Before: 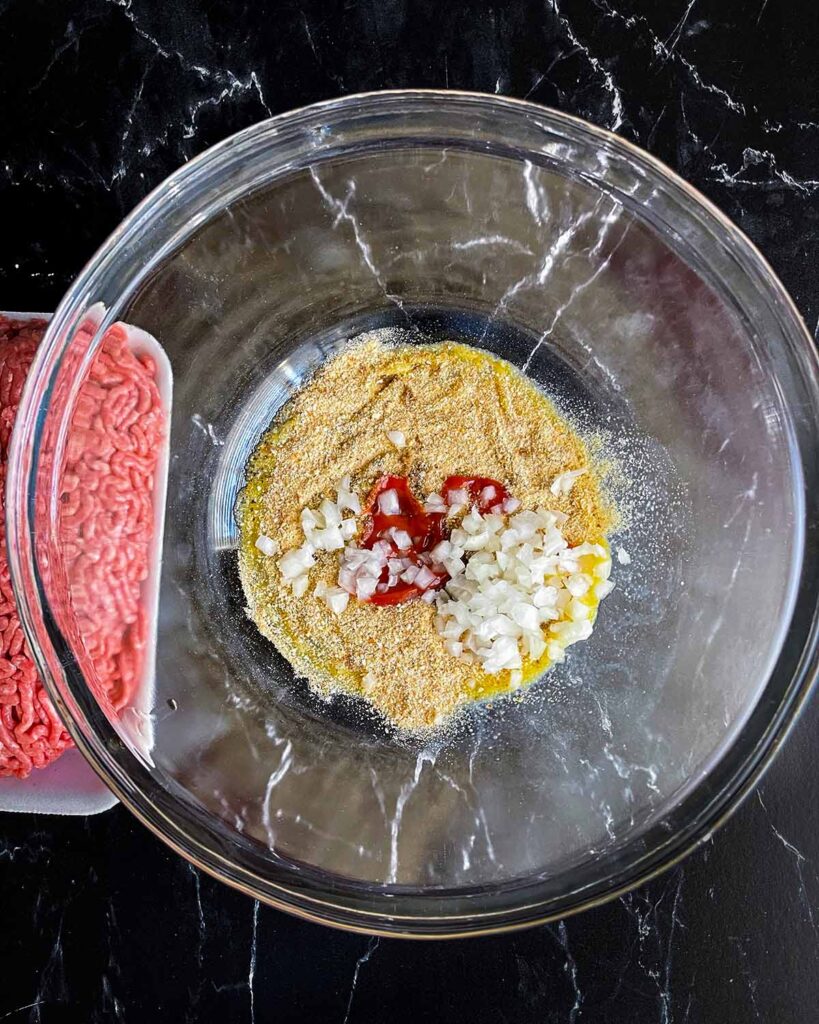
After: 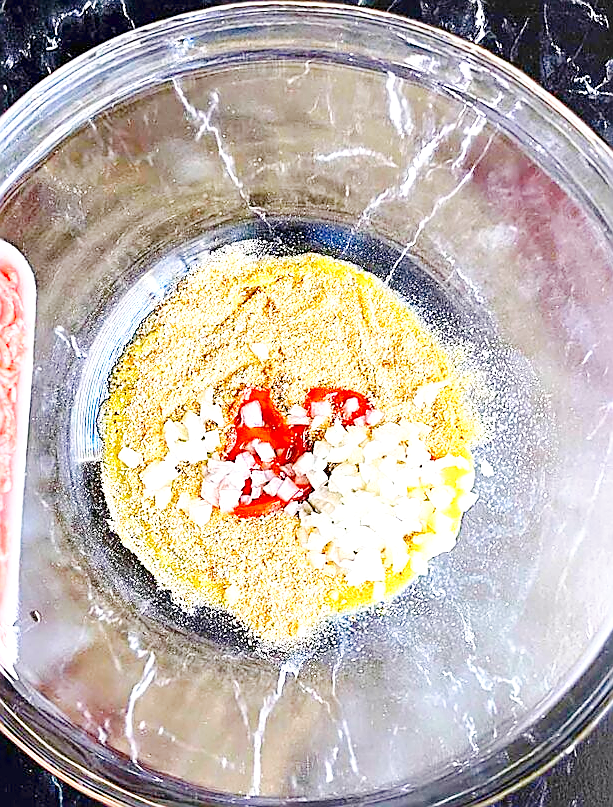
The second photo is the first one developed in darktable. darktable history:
exposure: exposure 2 EV, compensate exposure bias true, compensate highlight preservation false
crop: left 16.768%, top 8.653%, right 8.362%, bottom 12.485%
color balance rgb: contrast -30%
tone curve: curves: ch0 [(0, 0) (0.003, 0.003) (0.011, 0.005) (0.025, 0.008) (0.044, 0.012) (0.069, 0.02) (0.1, 0.031) (0.136, 0.047) (0.177, 0.088) (0.224, 0.141) (0.277, 0.222) (0.335, 0.32) (0.399, 0.422) (0.468, 0.523) (0.543, 0.623) (0.623, 0.716) (0.709, 0.796) (0.801, 0.878) (0.898, 0.957) (1, 1)], preserve colors none
white balance: red 1.009, blue 1.027
sharpen: radius 1.4, amount 1.25, threshold 0.7
